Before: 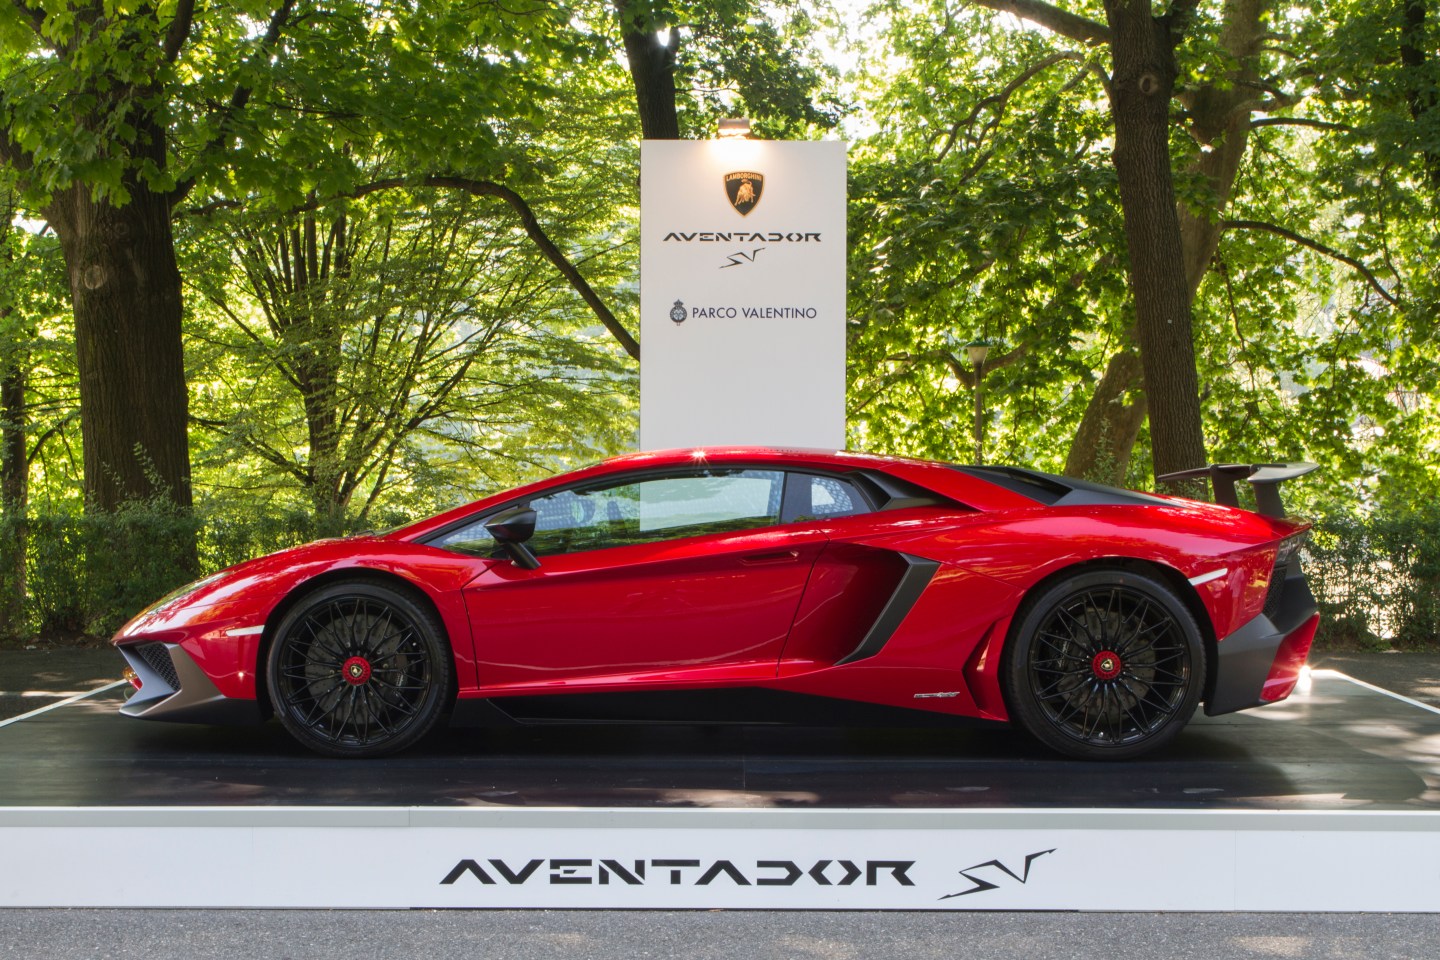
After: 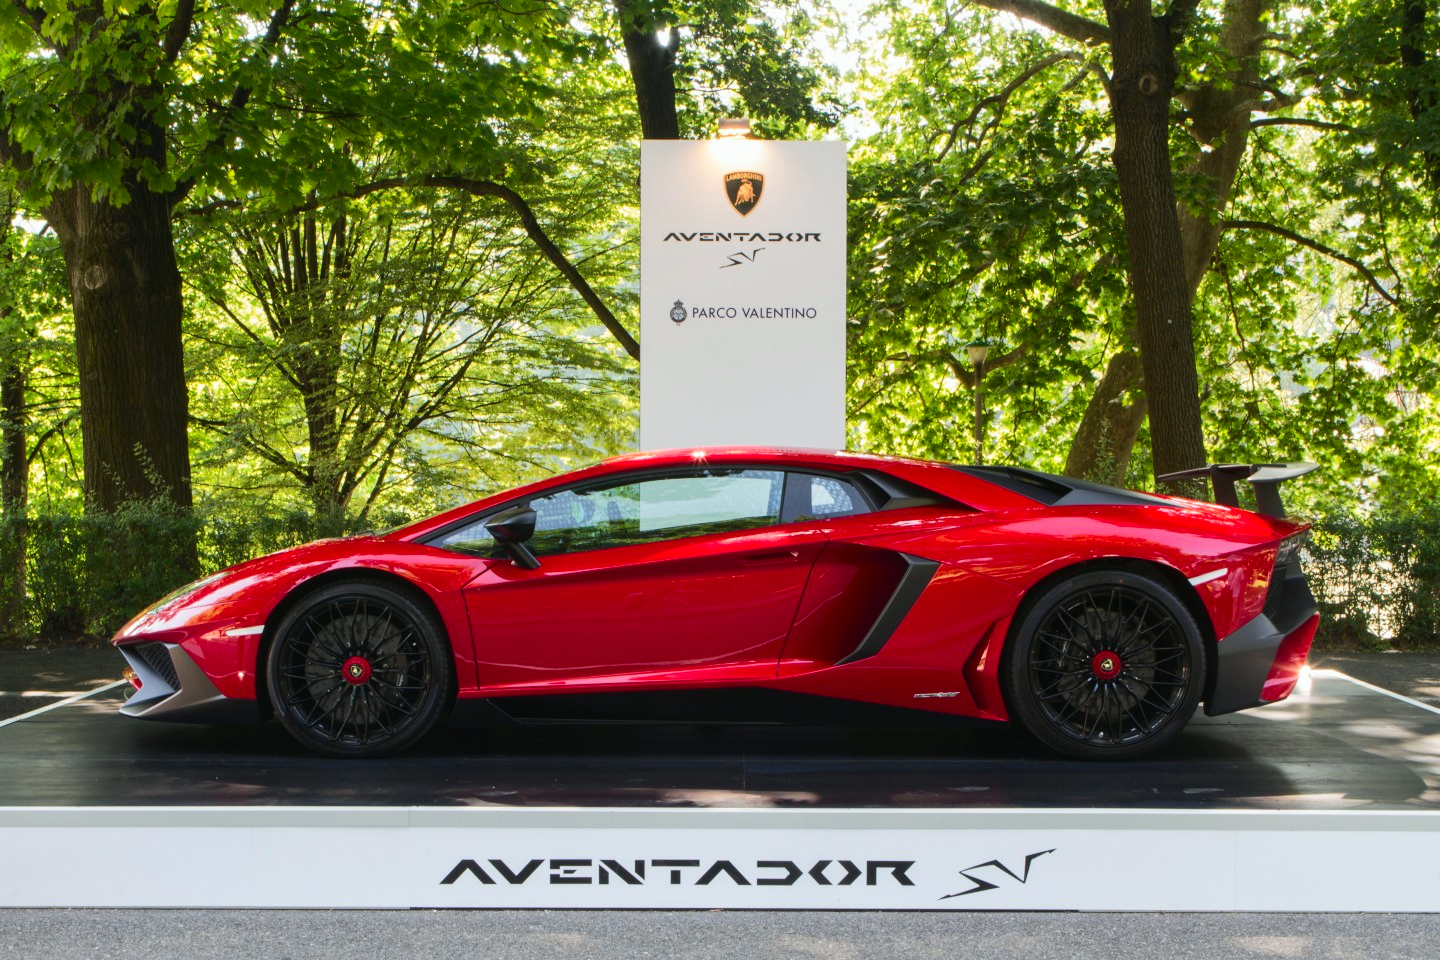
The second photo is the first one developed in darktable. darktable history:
tone curve: curves: ch0 [(0, 0.01) (0.037, 0.032) (0.131, 0.108) (0.275, 0.256) (0.483, 0.512) (0.61, 0.665) (0.696, 0.742) (0.792, 0.819) (0.911, 0.925) (0.997, 0.995)]; ch1 [(0, 0) (0.308, 0.29) (0.425, 0.411) (0.492, 0.488) (0.507, 0.503) (0.53, 0.532) (0.573, 0.586) (0.683, 0.702) (0.746, 0.77) (1, 1)]; ch2 [(0, 0) (0.246, 0.233) (0.36, 0.352) (0.415, 0.415) (0.485, 0.487) (0.502, 0.504) (0.525, 0.518) (0.539, 0.539) (0.587, 0.594) (0.636, 0.652) (0.711, 0.729) (0.845, 0.855) (0.998, 0.977)], color space Lab, independent channels, preserve colors none
